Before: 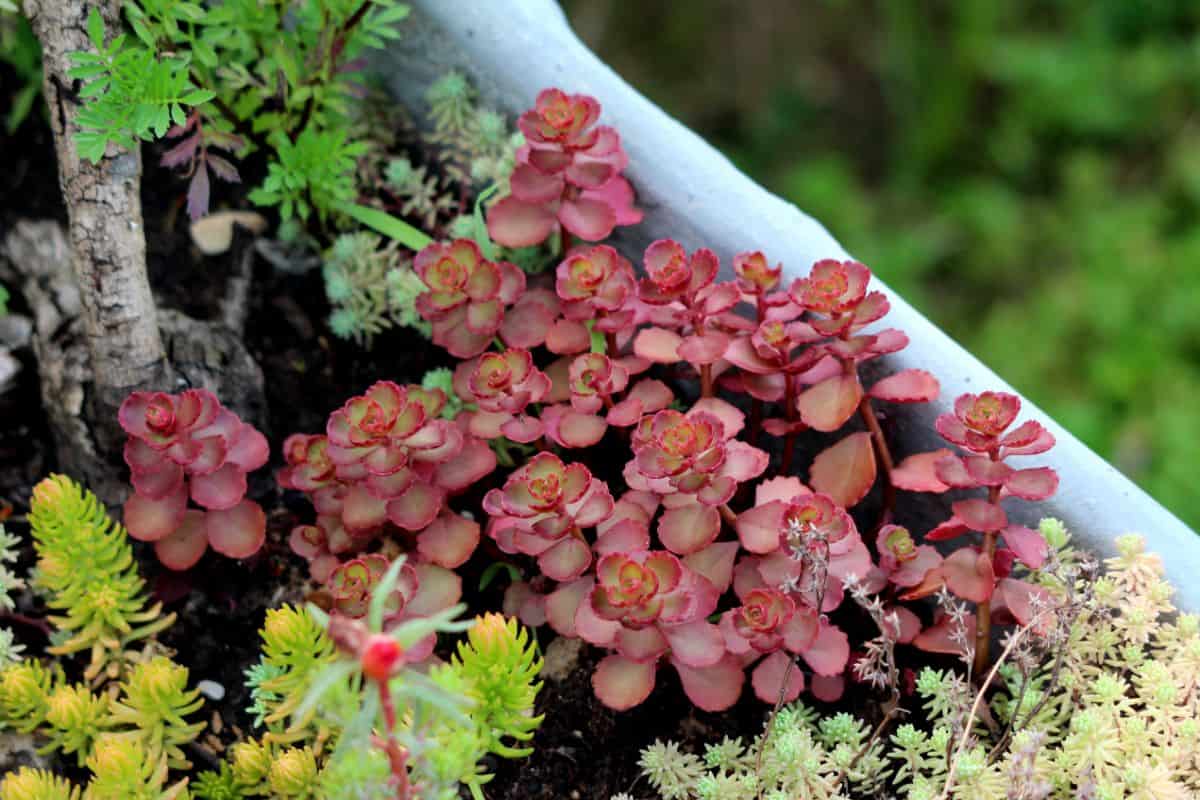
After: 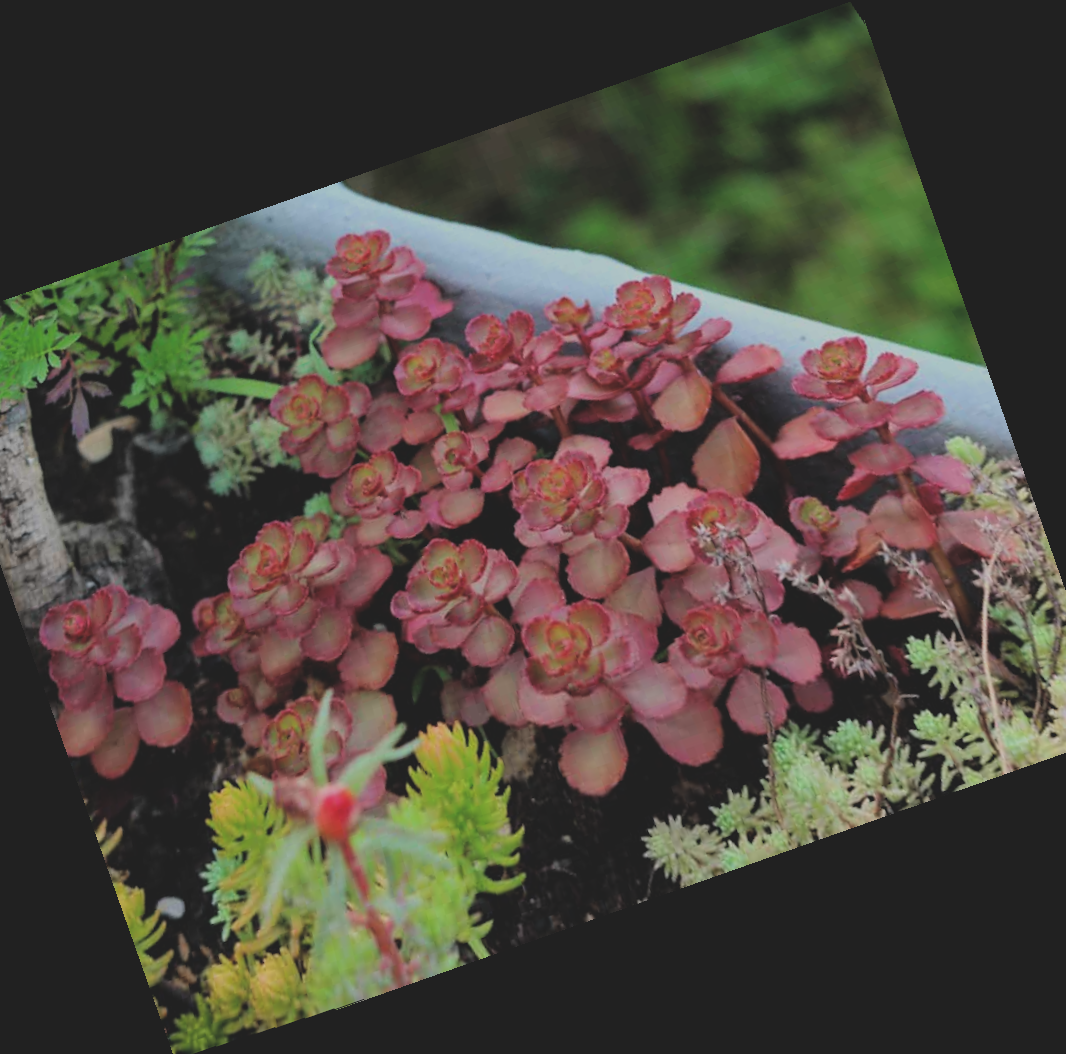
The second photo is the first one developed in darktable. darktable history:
exposure: black level correction -0.036, exposure -0.497 EV, compensate highlight preservation false
crop and rotate: angle 19.43°, left 6.812%, right 4.125%, bottom 1.087%
rotate and perspective: rotation 0.72°, lens shift (vertical) -0.352, lens shift (horizontal) -0.051, crop left 0.152, crop right 0.859, crop top 0.019, crop bottom 0.964
filmic rgb: black relative exposure -7.65 EV, white relative exposure 4.56 EV, hardness 3.61, color science v6 (2022)
